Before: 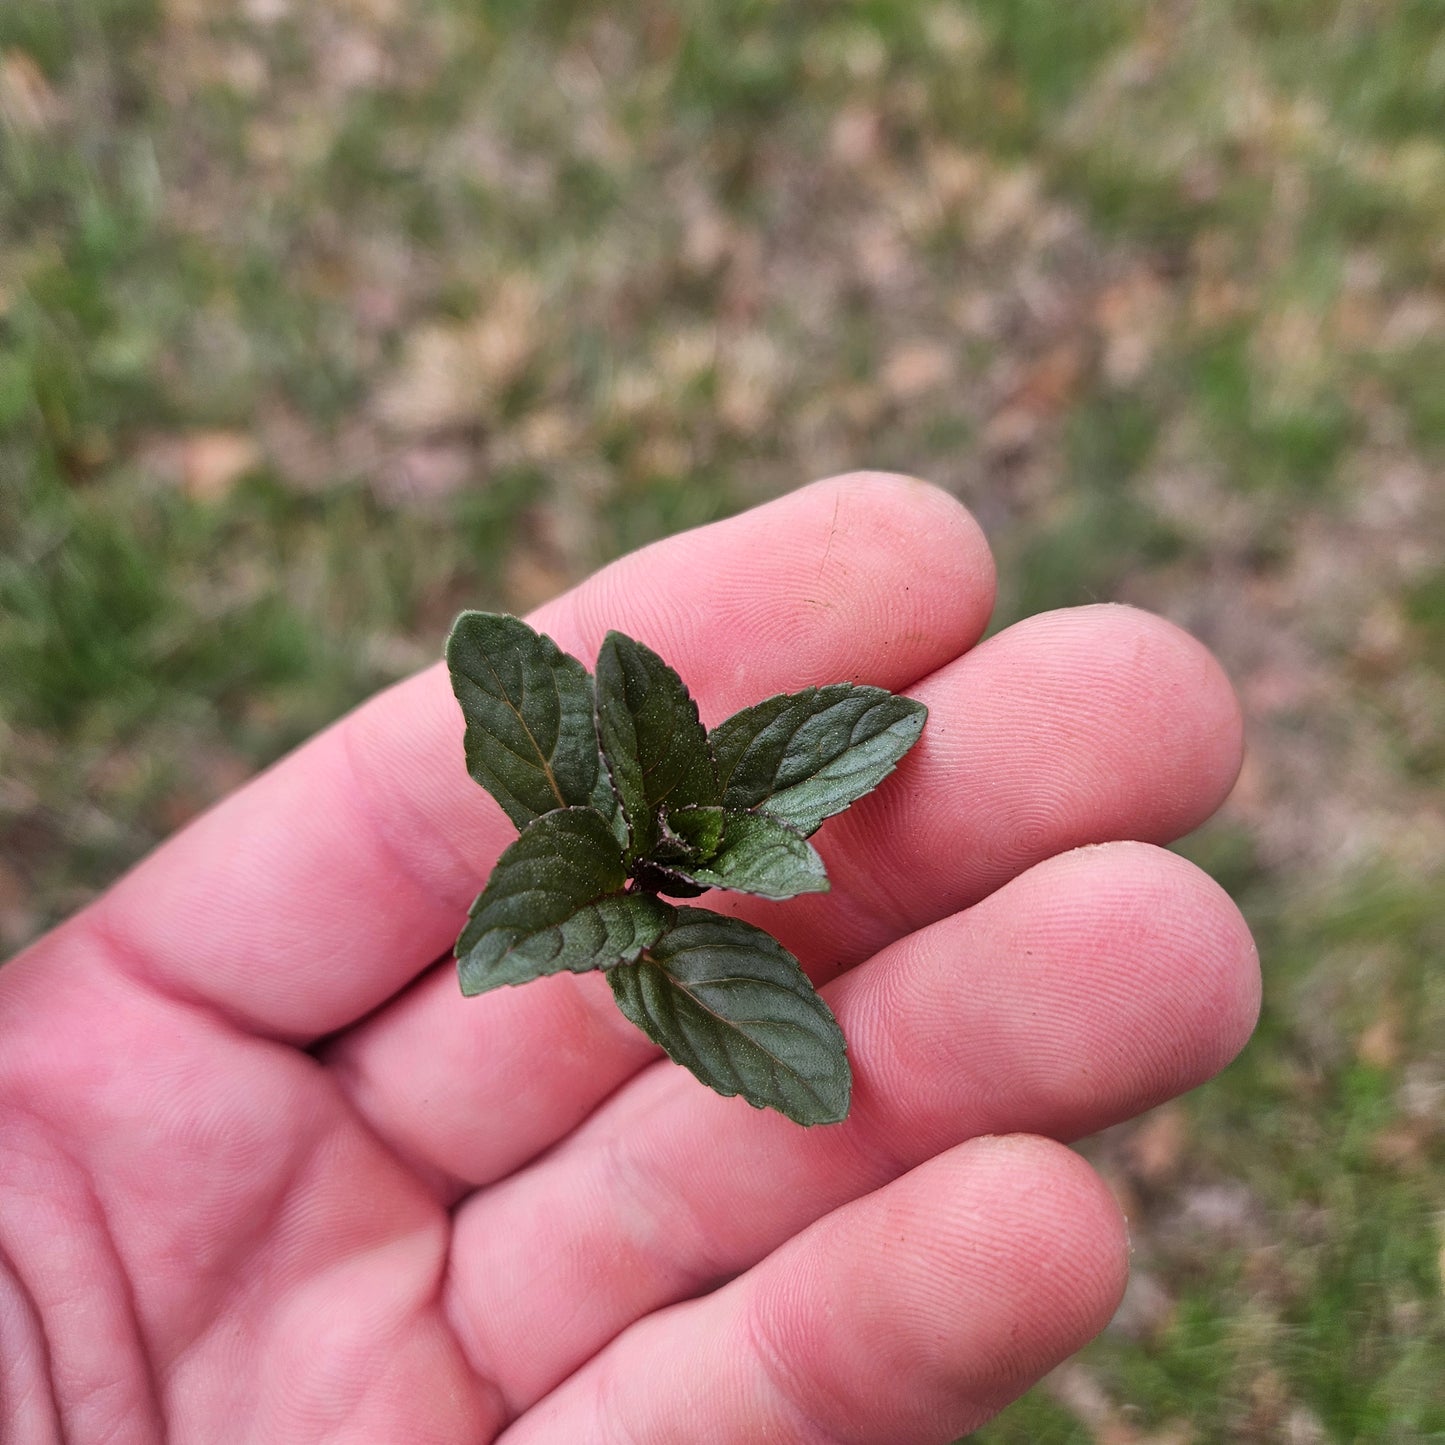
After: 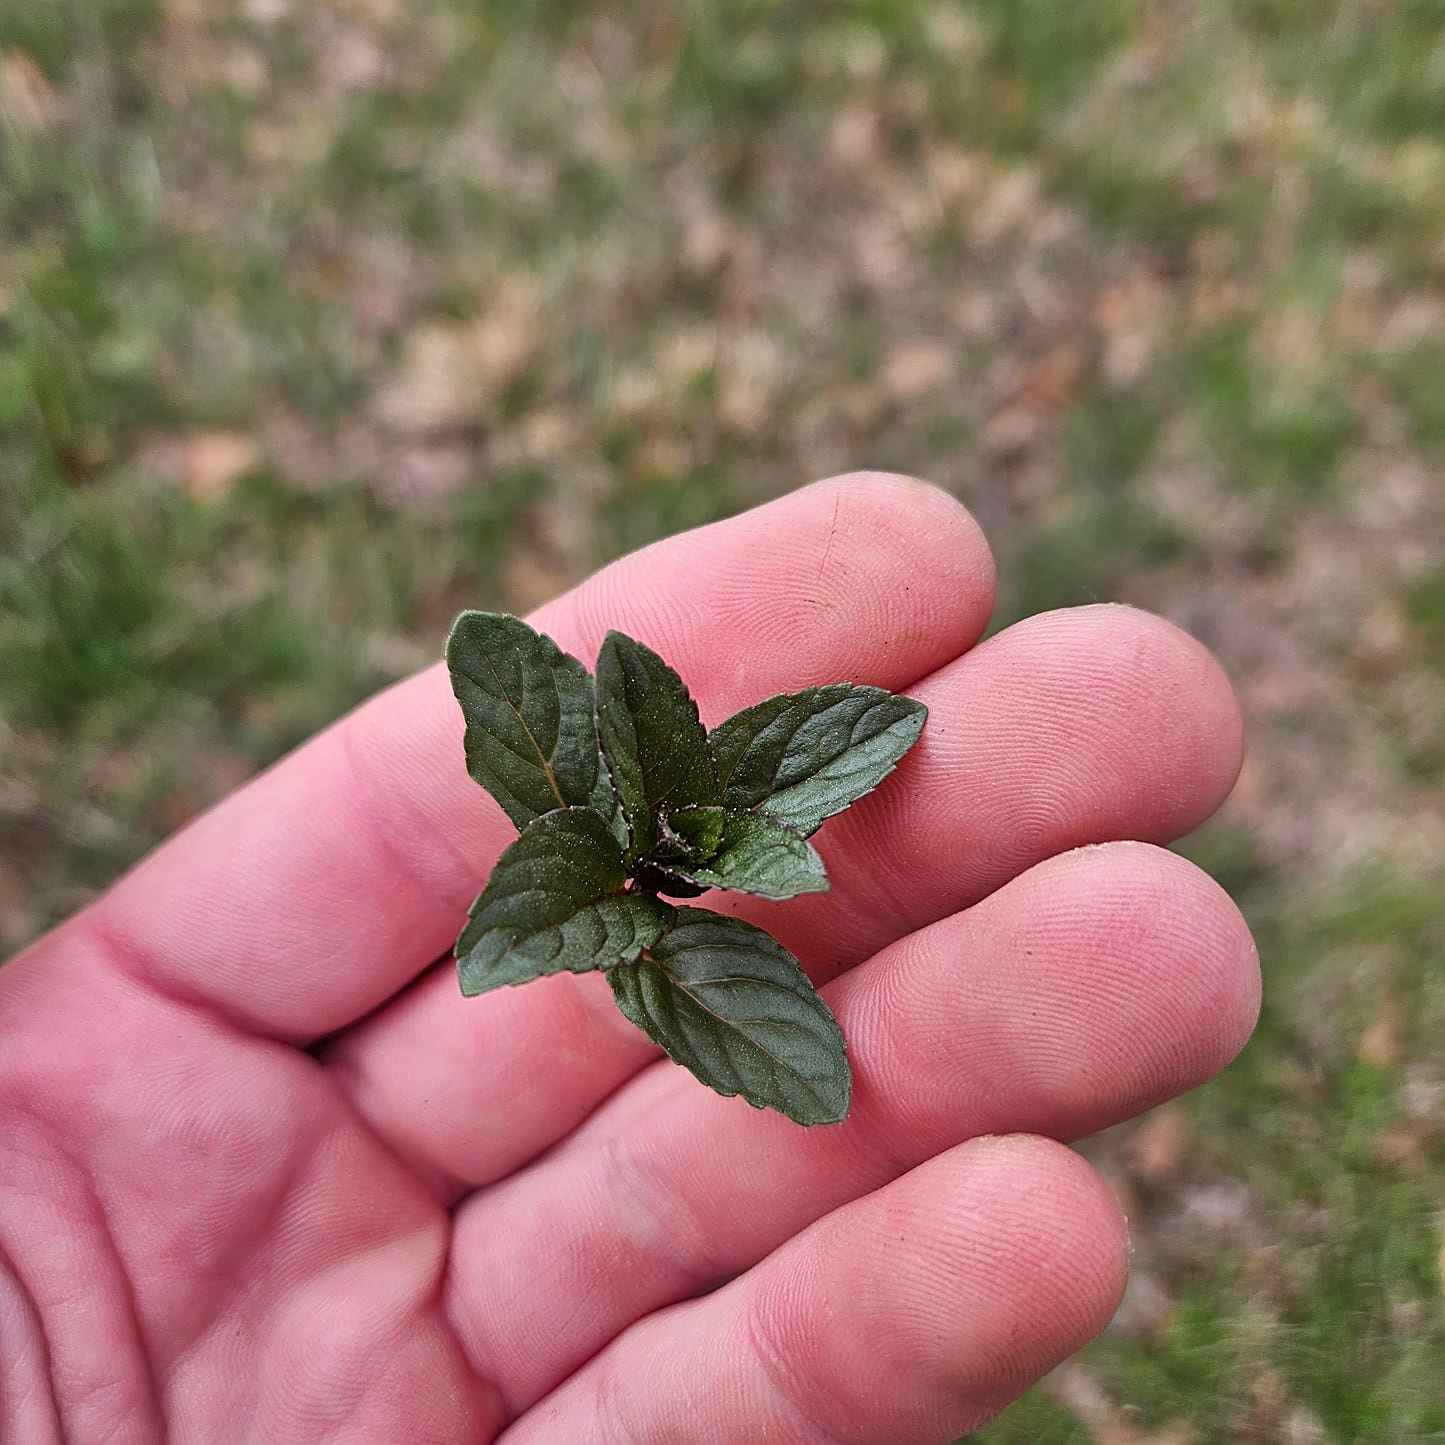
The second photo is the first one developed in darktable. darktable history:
shadows and highlights: shadows 21.03, highlights -82.15, soften with gaussian
sharpen: amount 0.497
